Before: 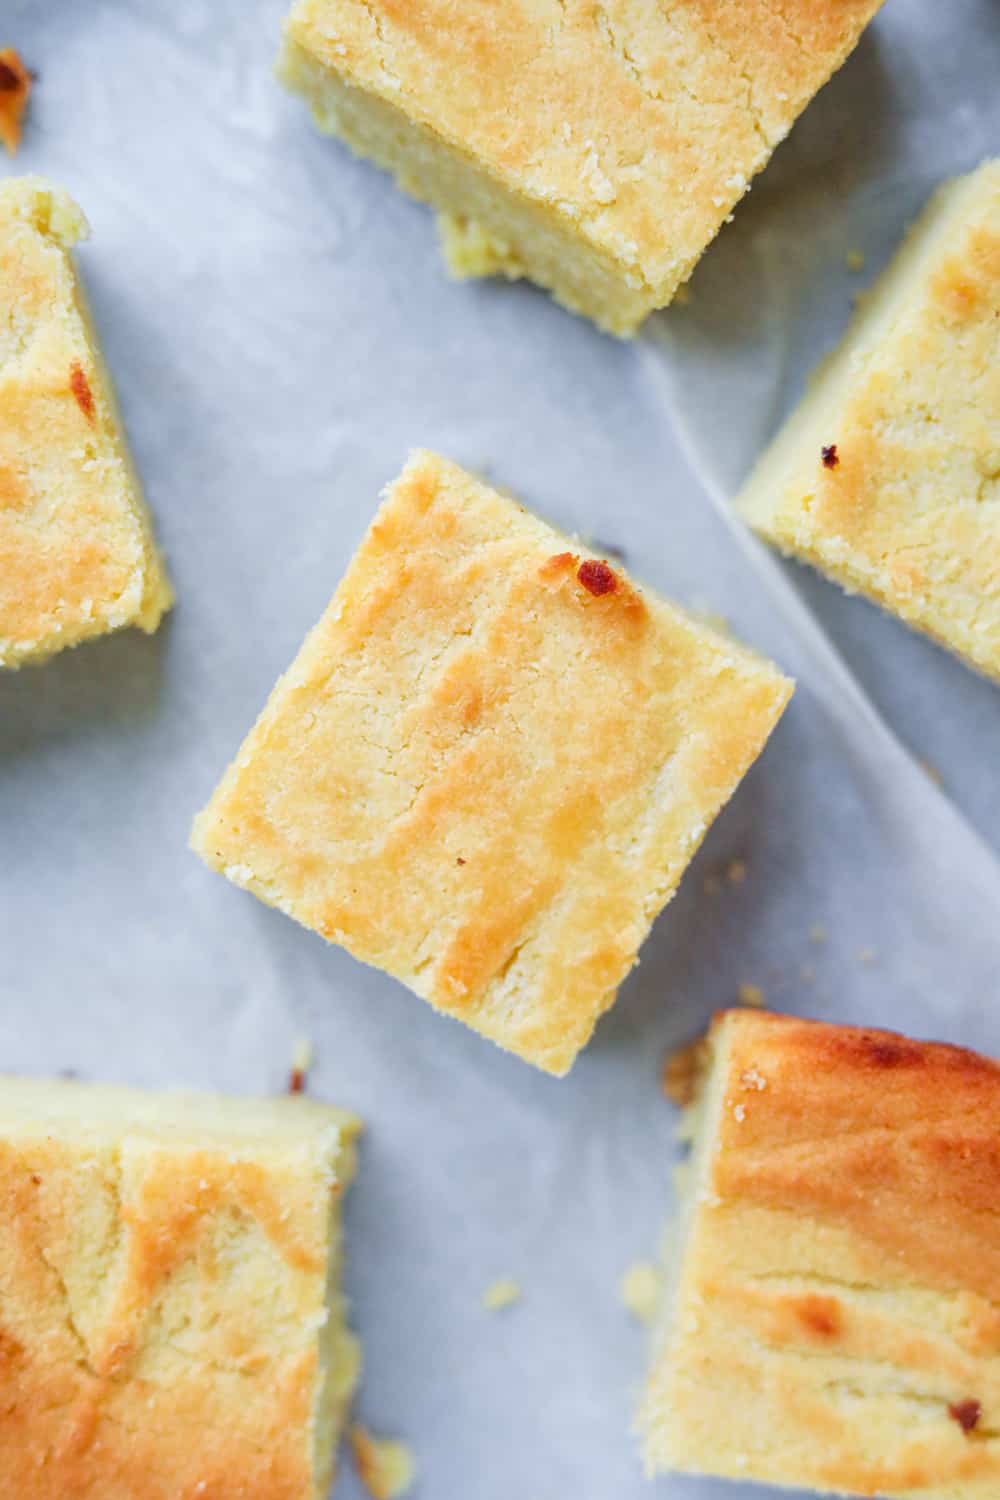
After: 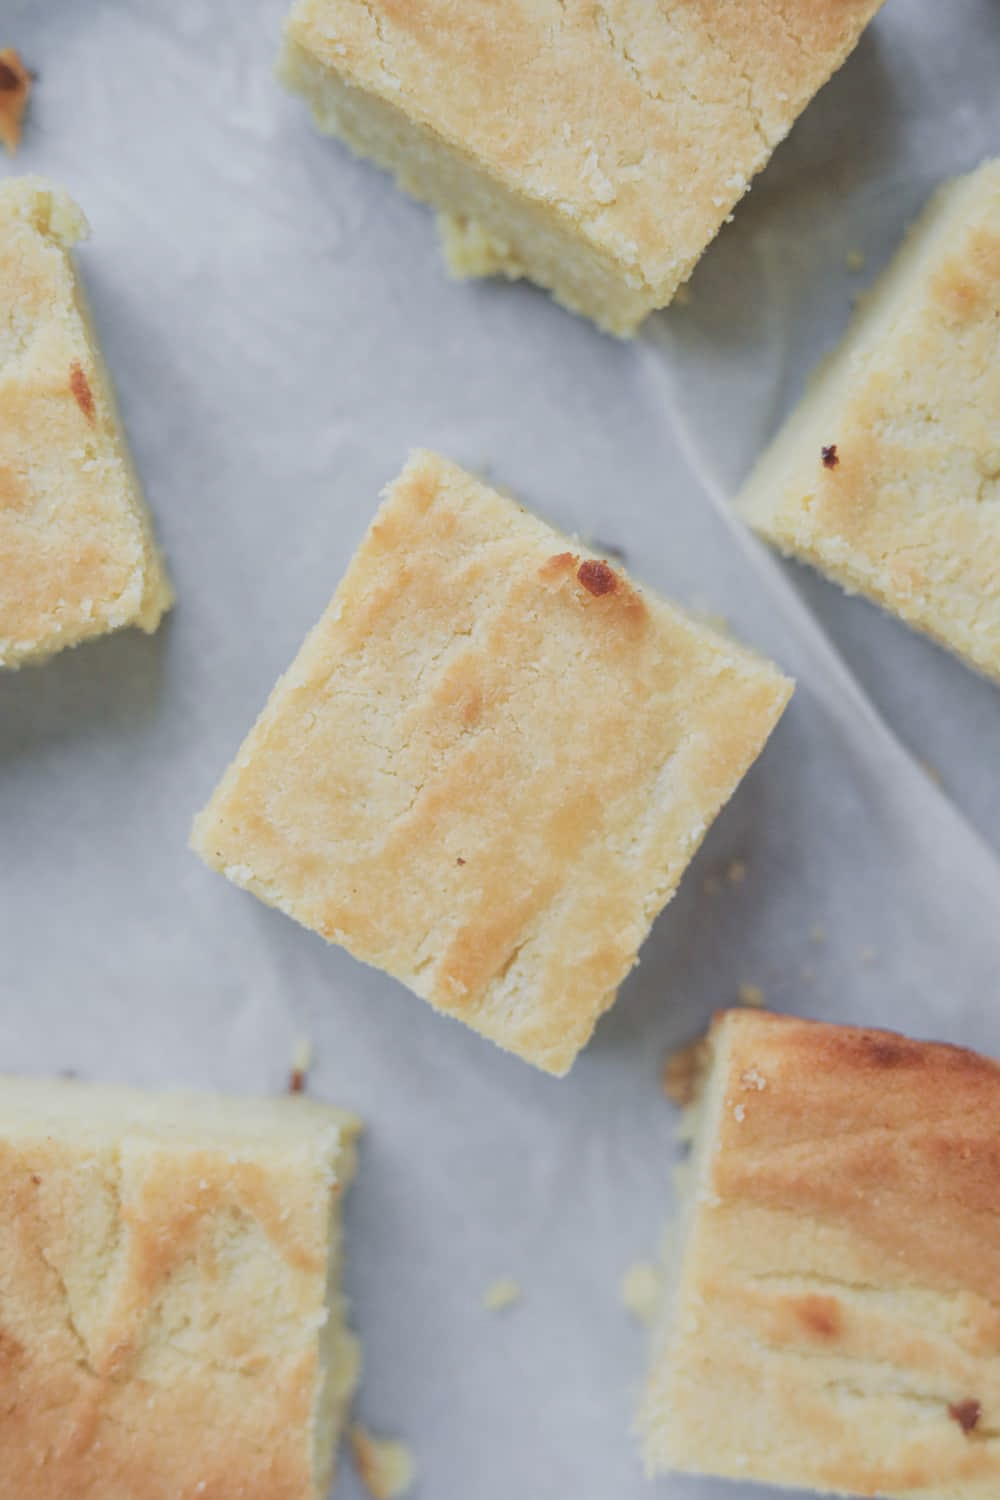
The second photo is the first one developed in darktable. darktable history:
contrast brightness saturation: contrast -0.244, saturation -0.441
